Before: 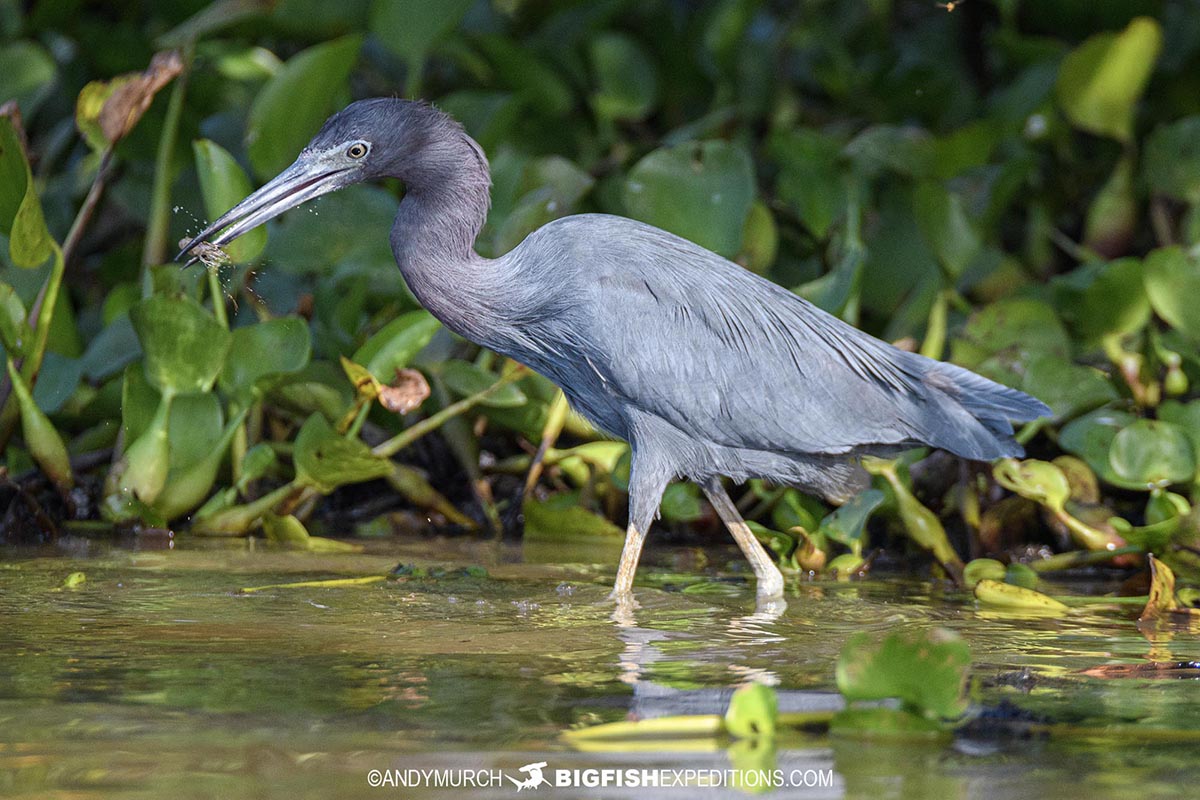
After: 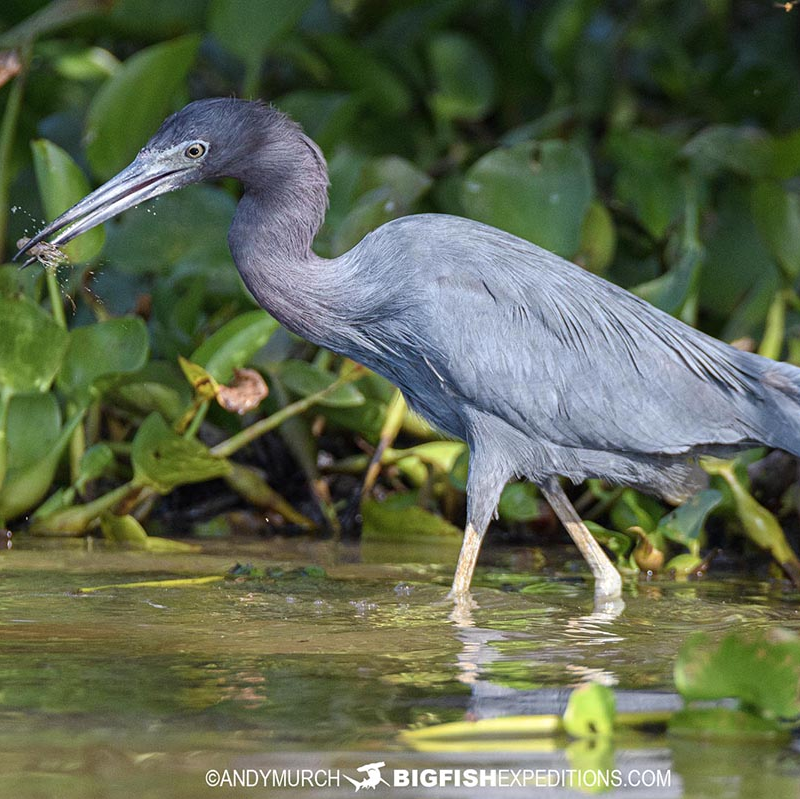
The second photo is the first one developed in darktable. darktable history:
crop and rotate: left 13.537%, right 19.796%
tone equalizer: on, module defaults
